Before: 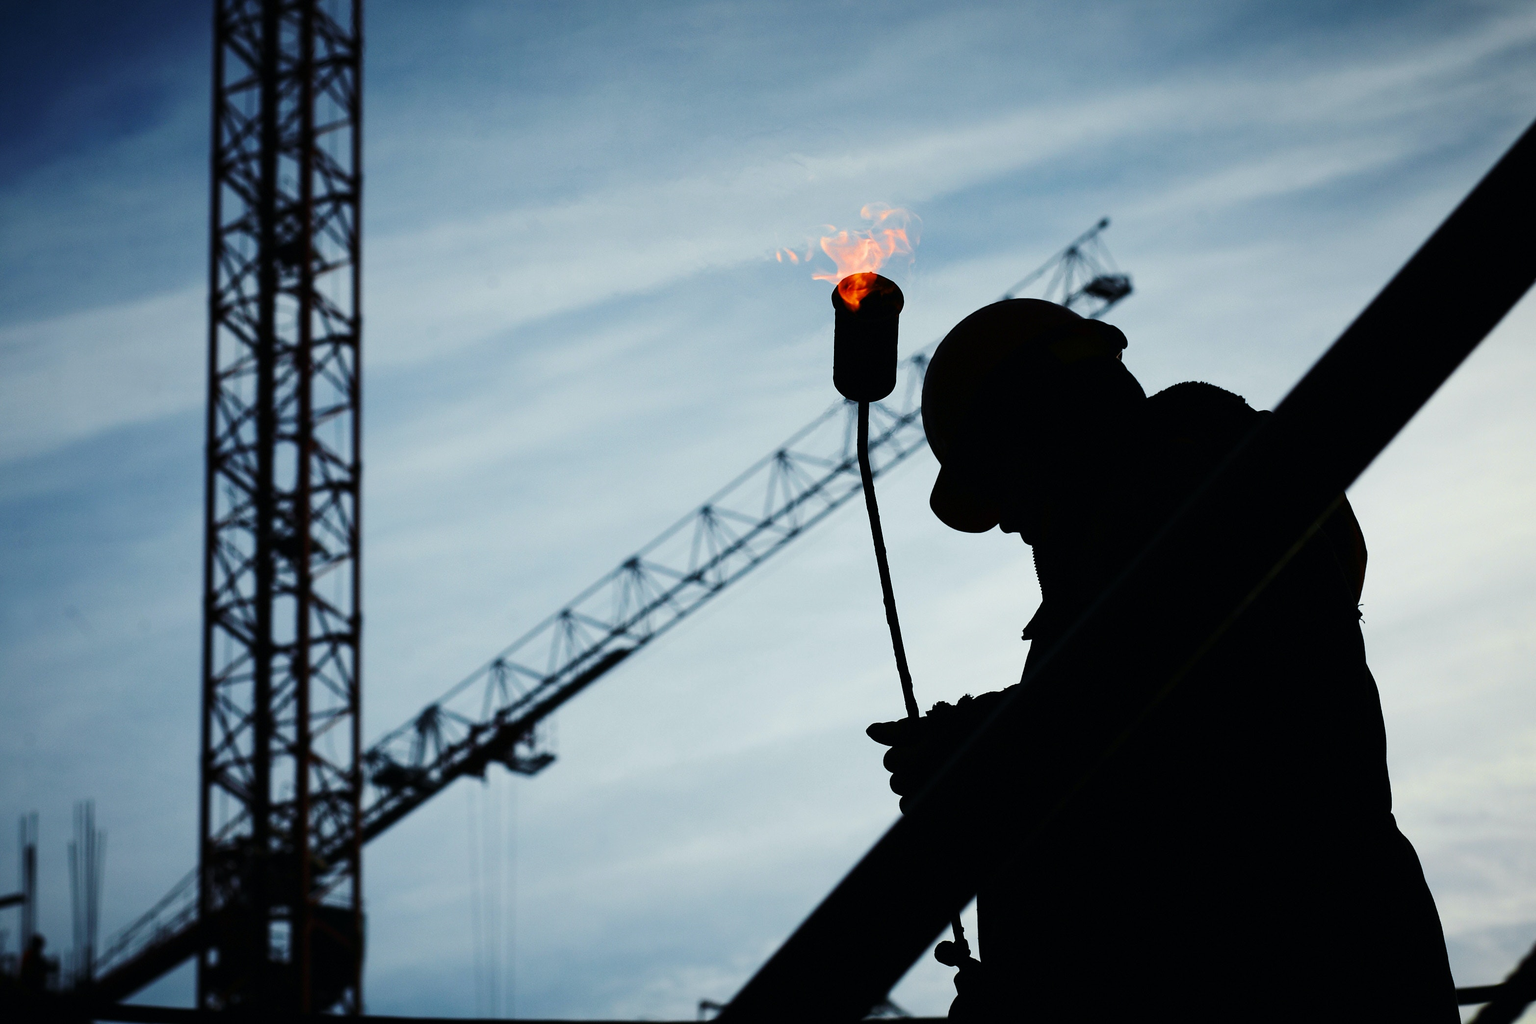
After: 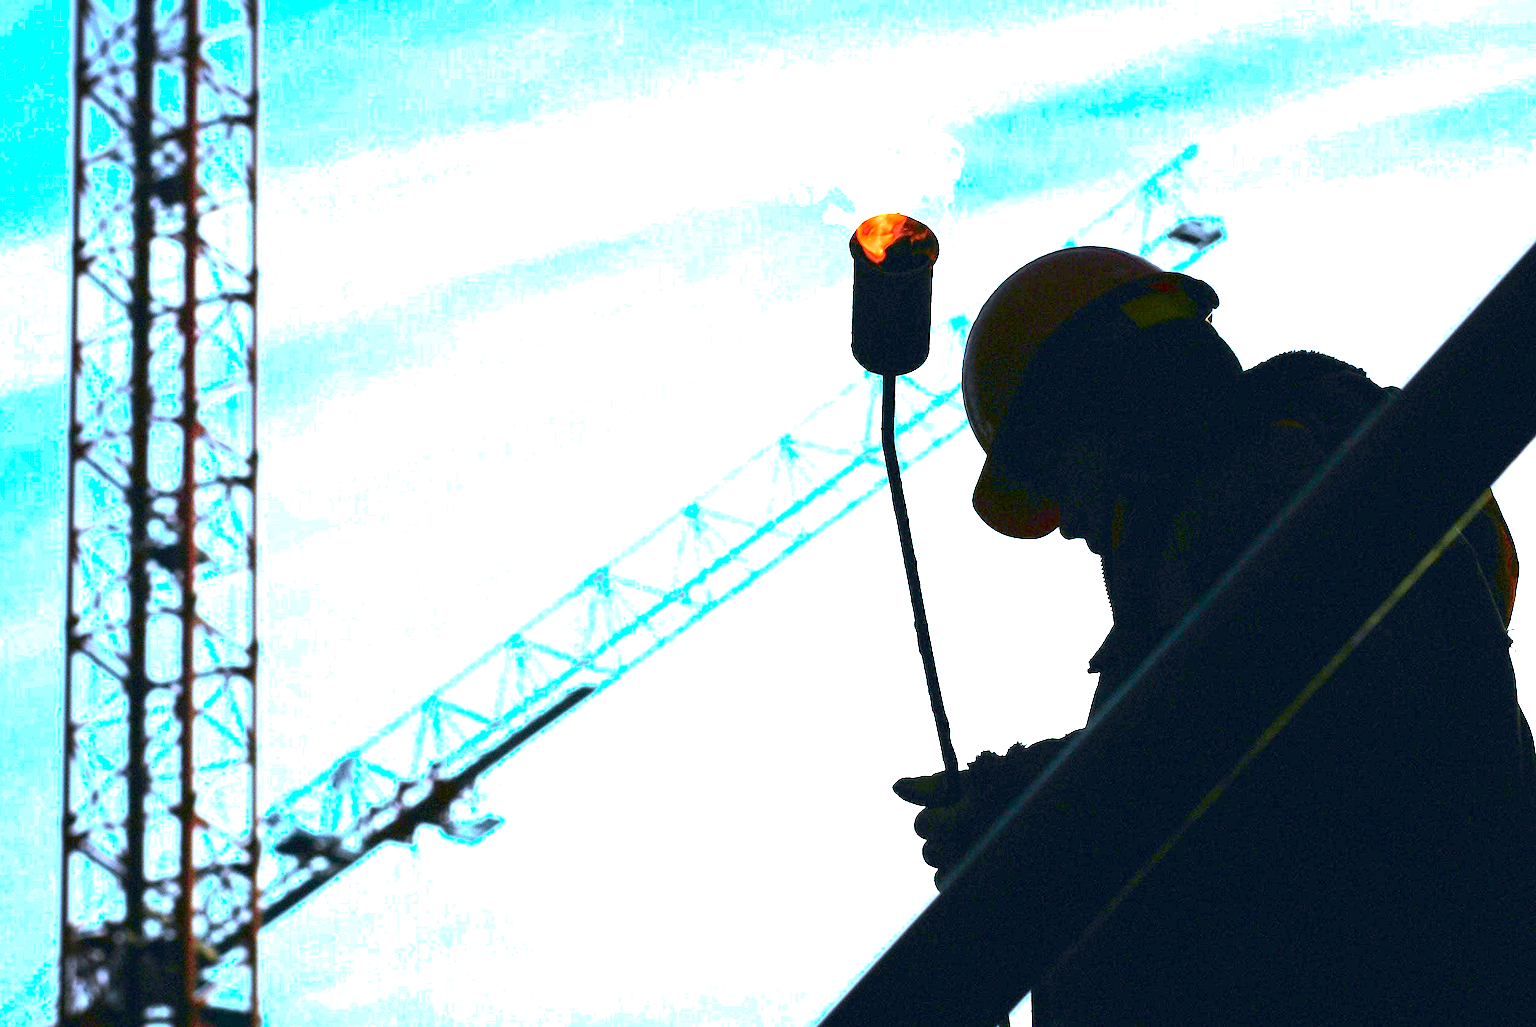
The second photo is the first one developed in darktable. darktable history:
tone curve: curves: ch0 [(0, 0) (0.051, 0.027) (0.096, 0.071) (0.219, 0.248) (0.428, 0.52) (0.596, 0.713) (0.727, 0.823) (0.859, 0.924) (1, 1)]; ch1 [(0, 0) (0.1, 0.038) (0.318, 0.221) (0.413, 0.325) (0.443, 0.412) (0.483, 0.474) (0.503, 0.501) (0.516, 0.515) (0.548, 0.575) (0.561, 0.596) (0.594, 0.647) (0.666, 0.701) (1, 1)]; ch2 [(0, 0) (0.453, 0.435) (0.479, 0.476) (0.504, 0.5) (0.52, 0.526) (0.557, 0.585) (0.583, 0.608) (0.824, 0.815) (1, 1)], color space Lab, independent channels, preserve colors none
contrast brightness saturation: contrast 0.149, brightness -0.006, saturation 0.096
exposure: black level correction 0, exposure 4.087 EV, compensate highlight preservation false
crop and rotate: left 9.999%, top 9.978%, right 10.093%, bottom 9.812%
tone equalizer: on, module defaults
